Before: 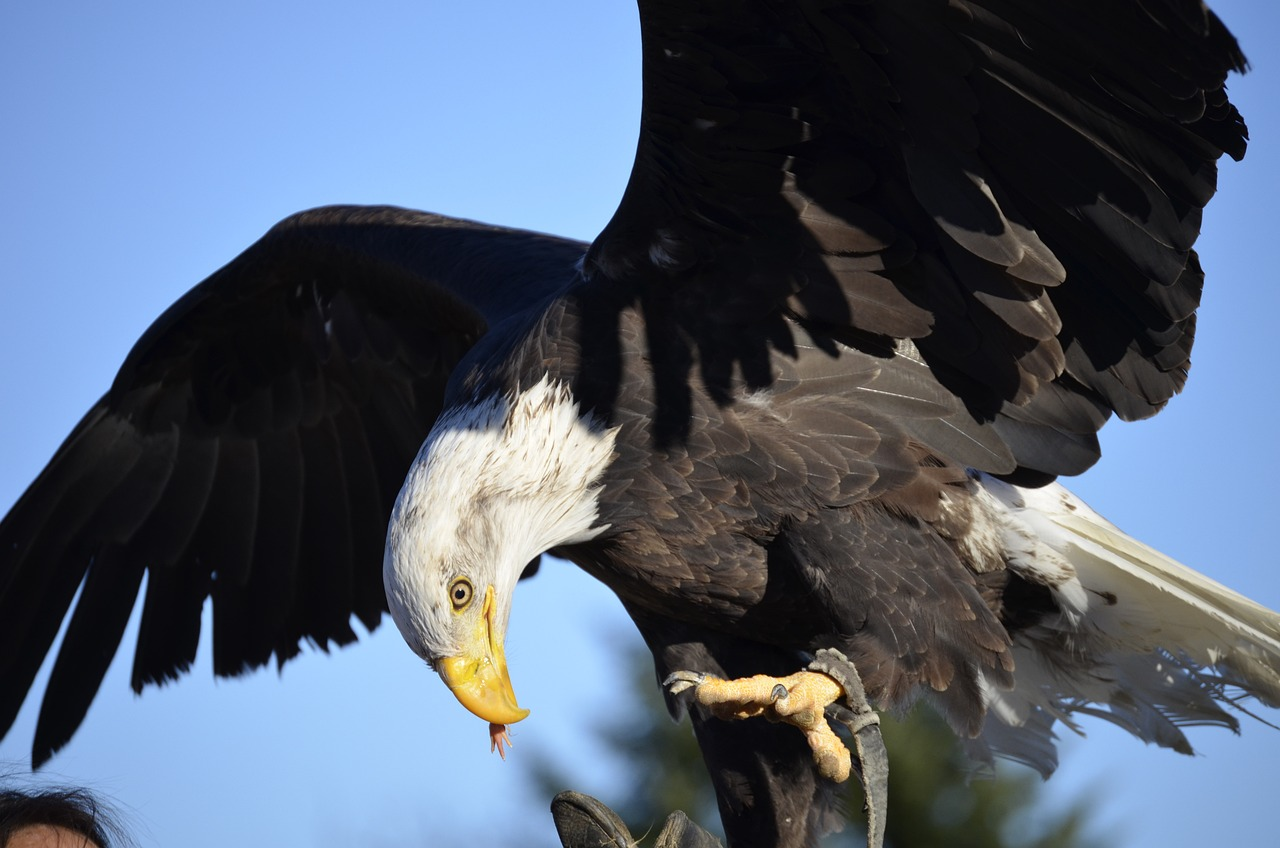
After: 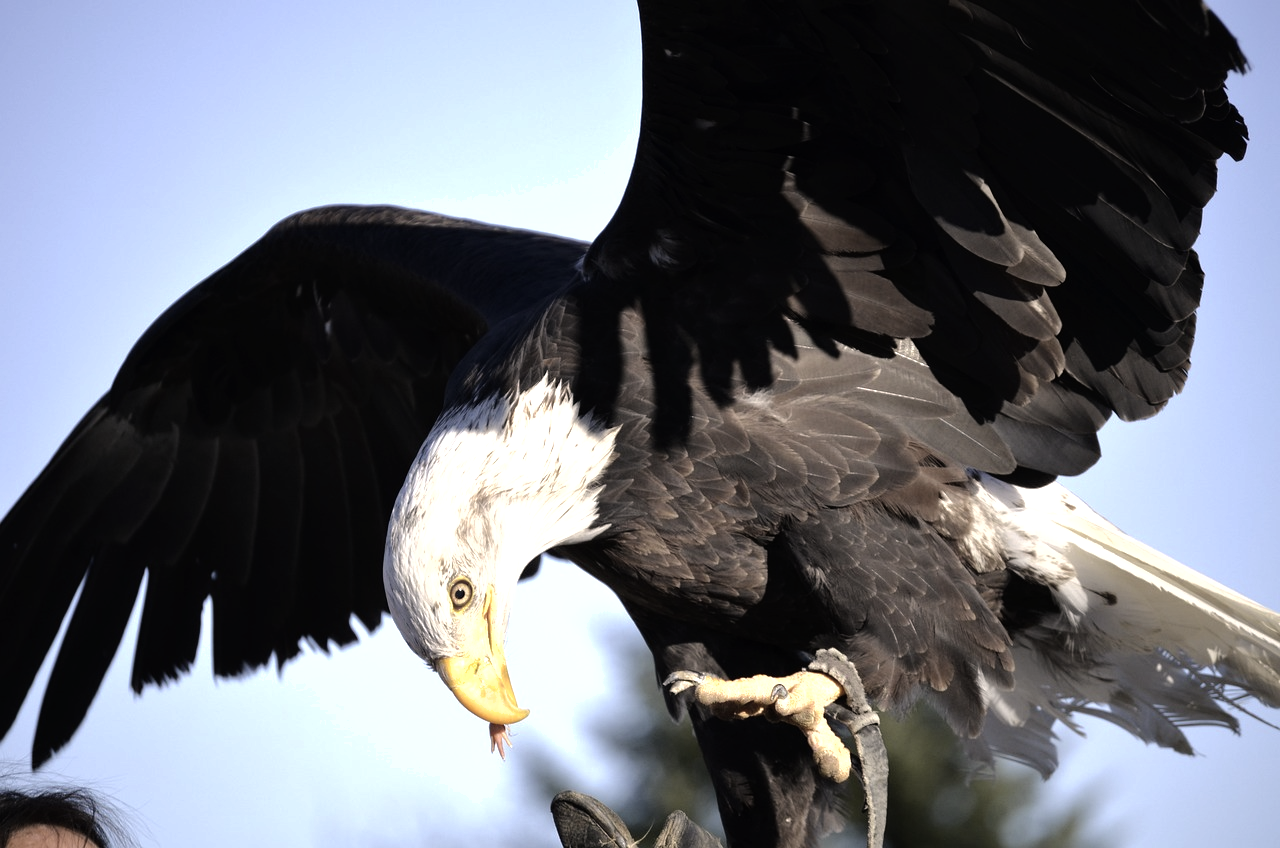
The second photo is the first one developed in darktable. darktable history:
tone equalizer: -8 EV -0.79 EV, -7 EV -0.733 EV, -6 EV -0.606 EV, -5 EV -0.379 EV, -3 EV 0.401 EV, -2 EV 0.6 EV, -1 EV 0.692 EV, +0 EV 0.746 EV
shadows and highlights: shadows 8.5, white point adjustment 1.01, highlights -38.29
color correction: highlights a* 5.55, highlights b* 5.16, saturation 0.626
